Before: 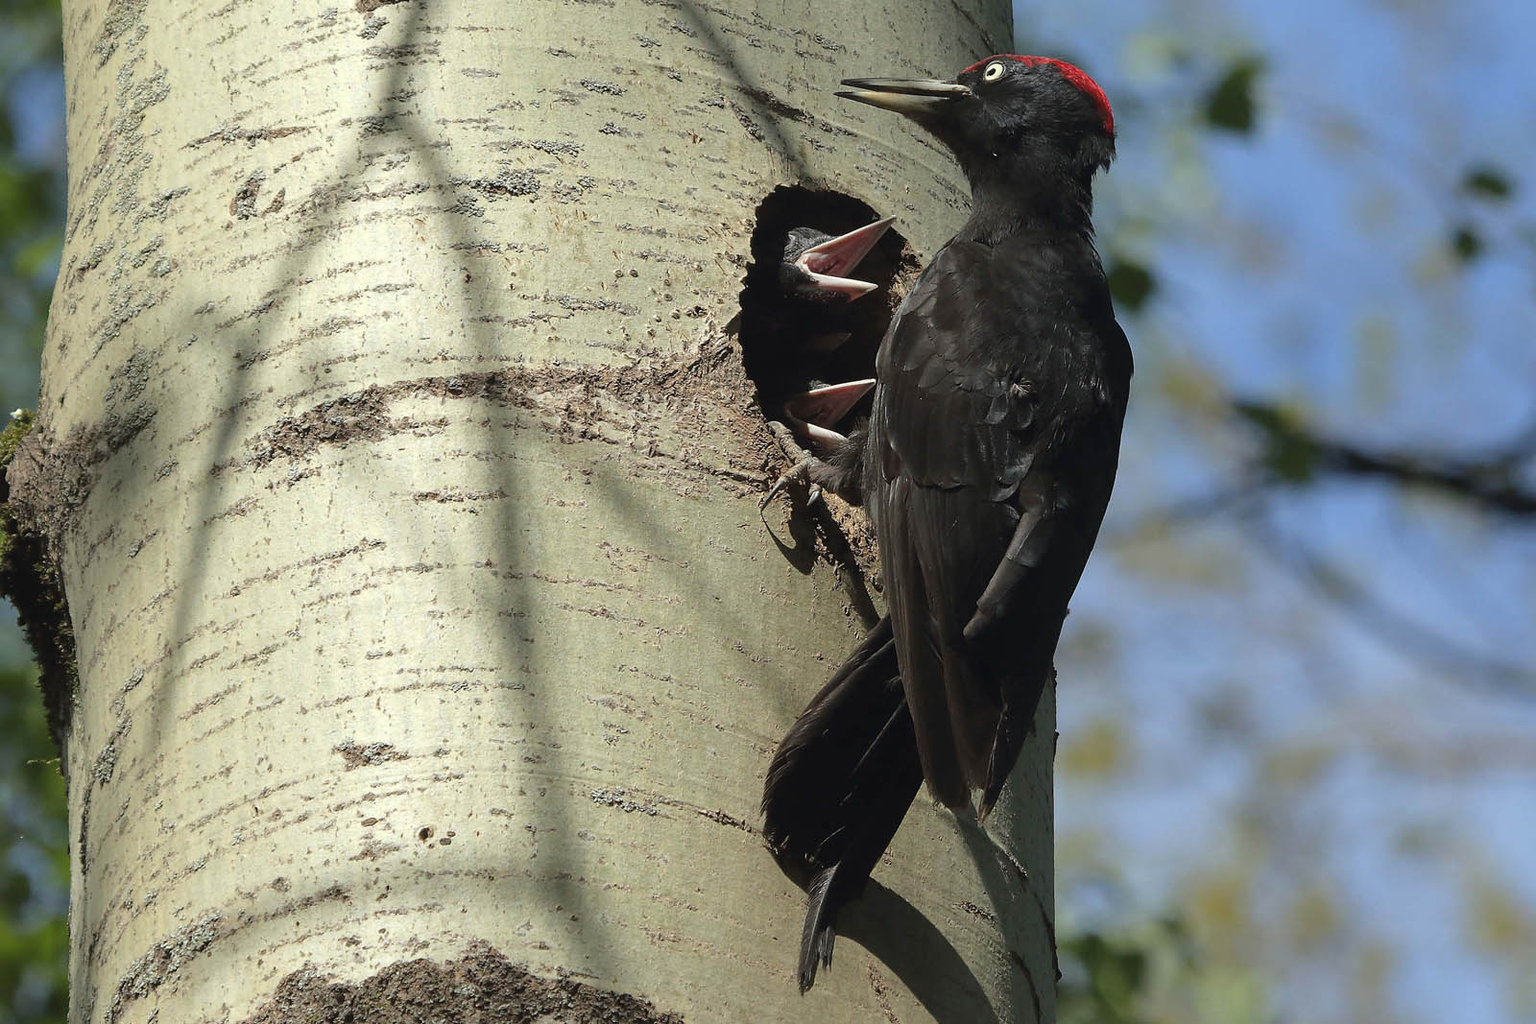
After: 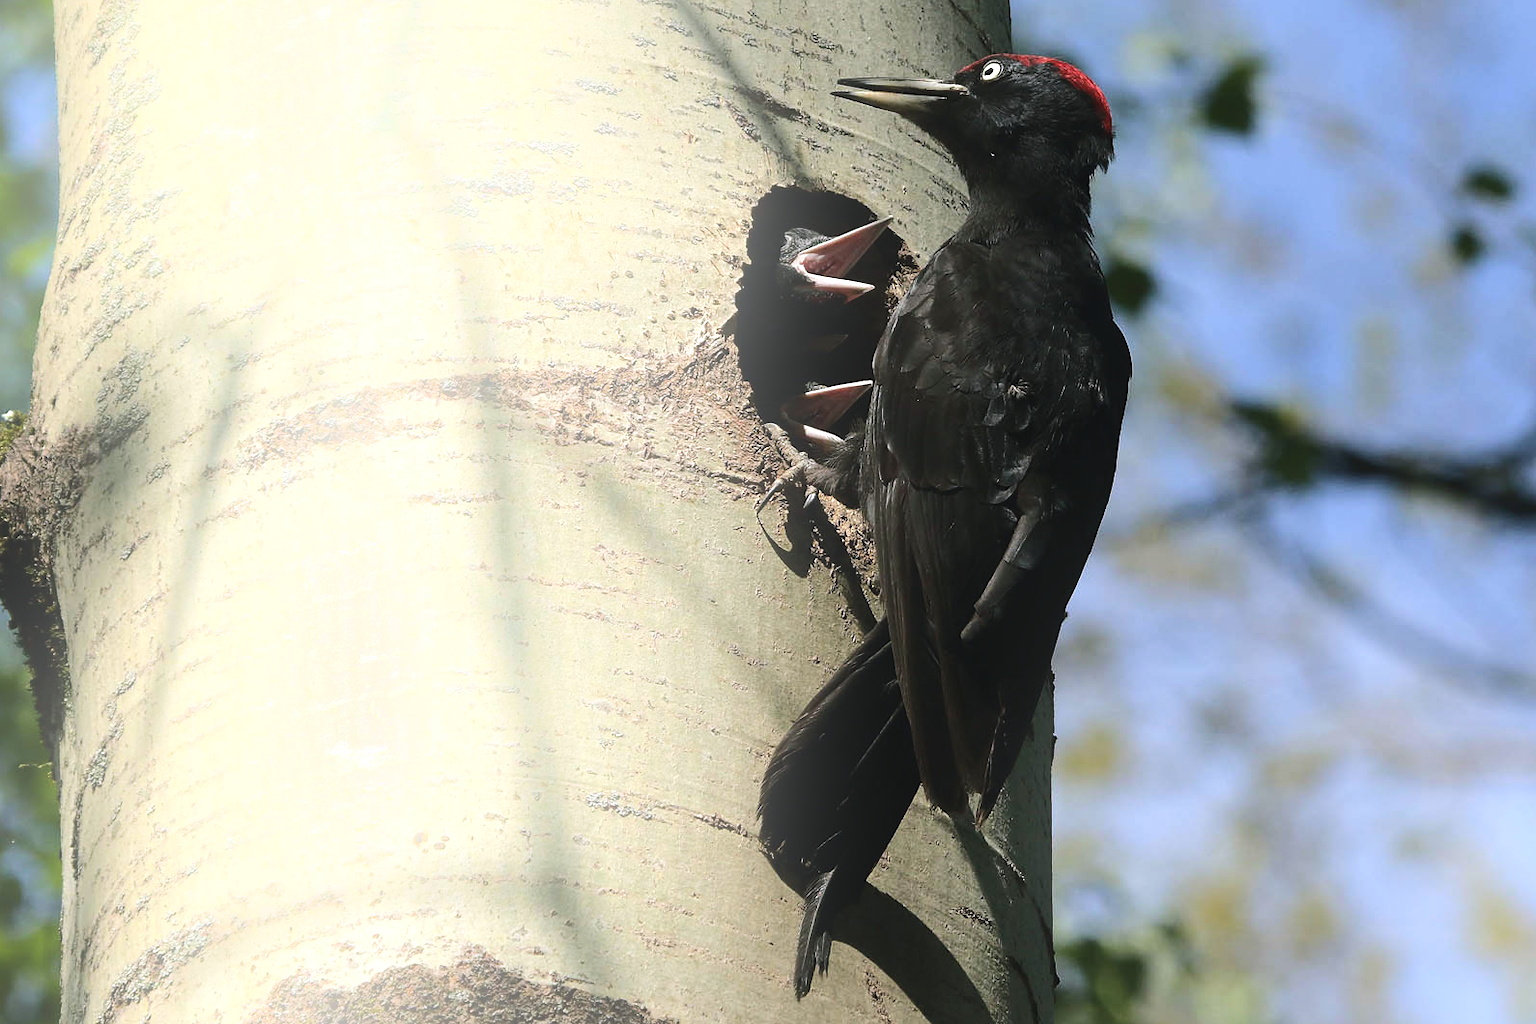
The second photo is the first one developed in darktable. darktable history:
bloom: on, module defaults
color balance rgb: shadows lift › chroma 2%, shadows lift › hue 135.47°, highlights gain › chroma 2%, highlights gain › hue 291.01°, global offset › luminance 0.5%, perceptual saturation grading › global saturation -10.8%, perceptual saturation grading › highlights -26.83%, perceptual saturation grading › shadows 21.25%, perceptual brilliance grading › highlights 17.77%, perceptual brilliance grading › mid-tones 31.71%, perceptual brilliance grading › shadows -31.01%, global vibrance 24.91%
crop and rotate: left 0.614%, top 0.179%, bottom 0.309%
